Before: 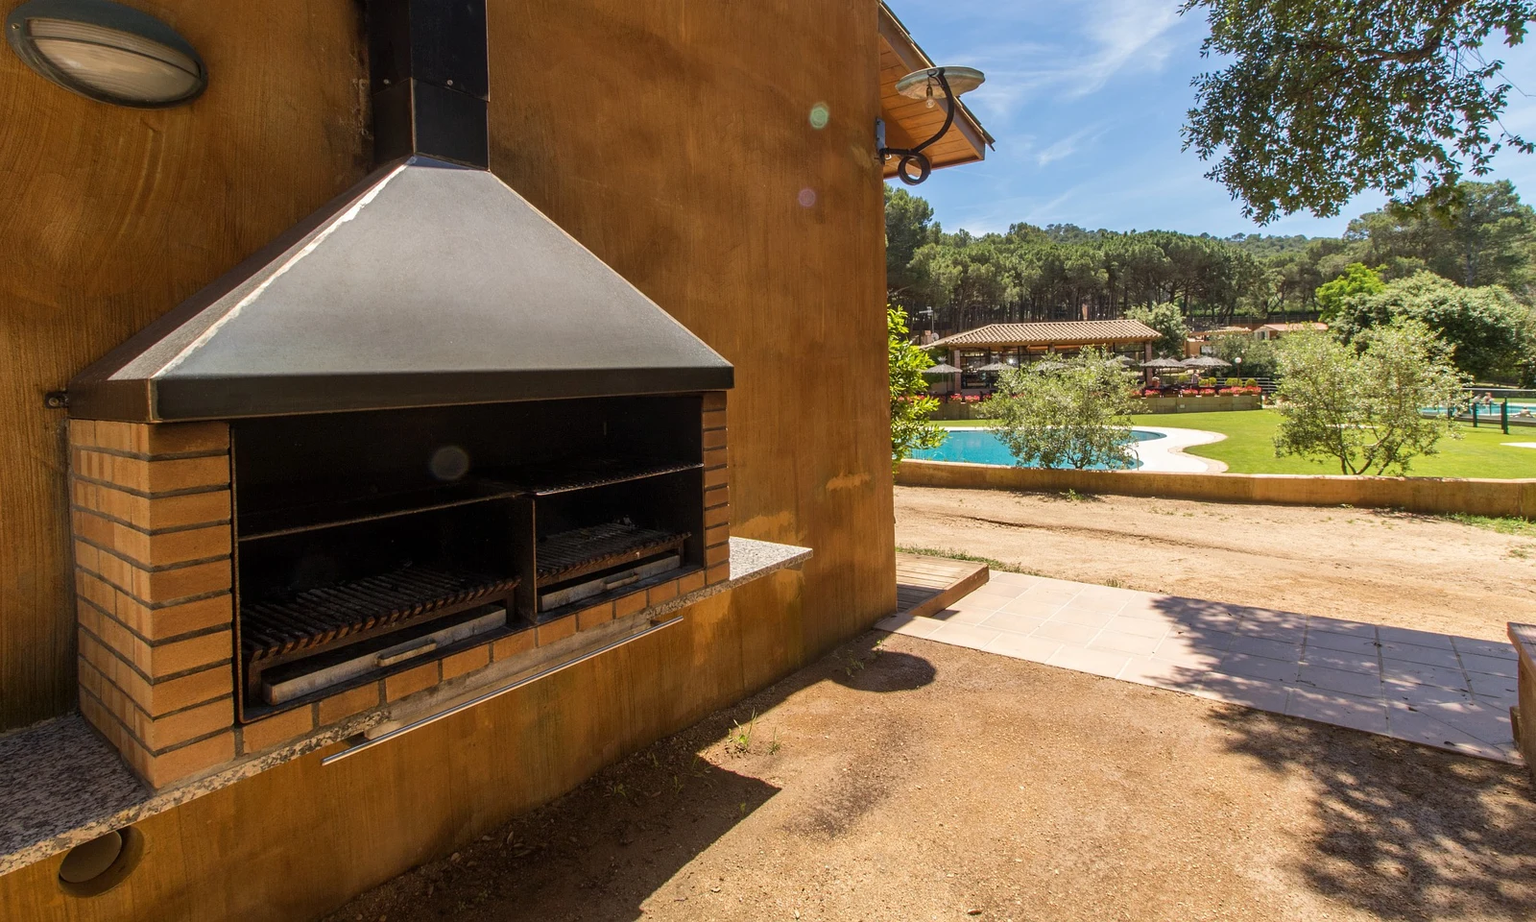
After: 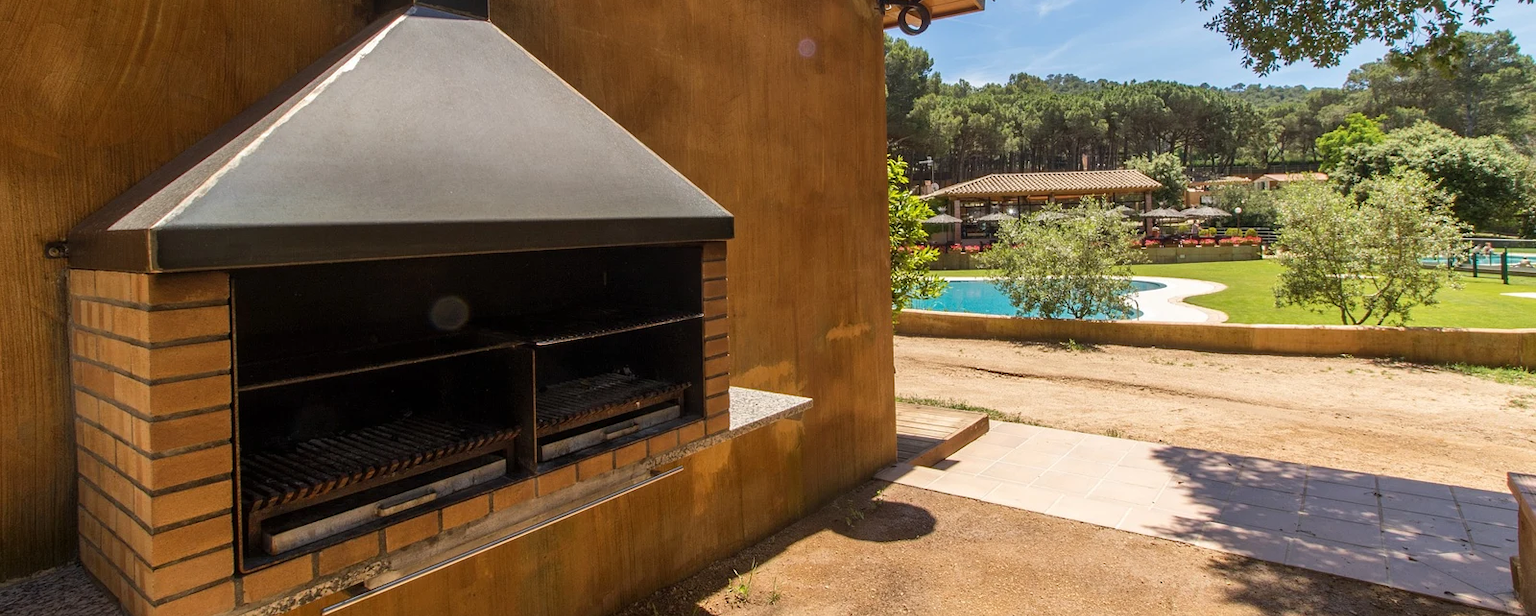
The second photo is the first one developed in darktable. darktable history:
crop: top 16.34%, bottom 16.703%
